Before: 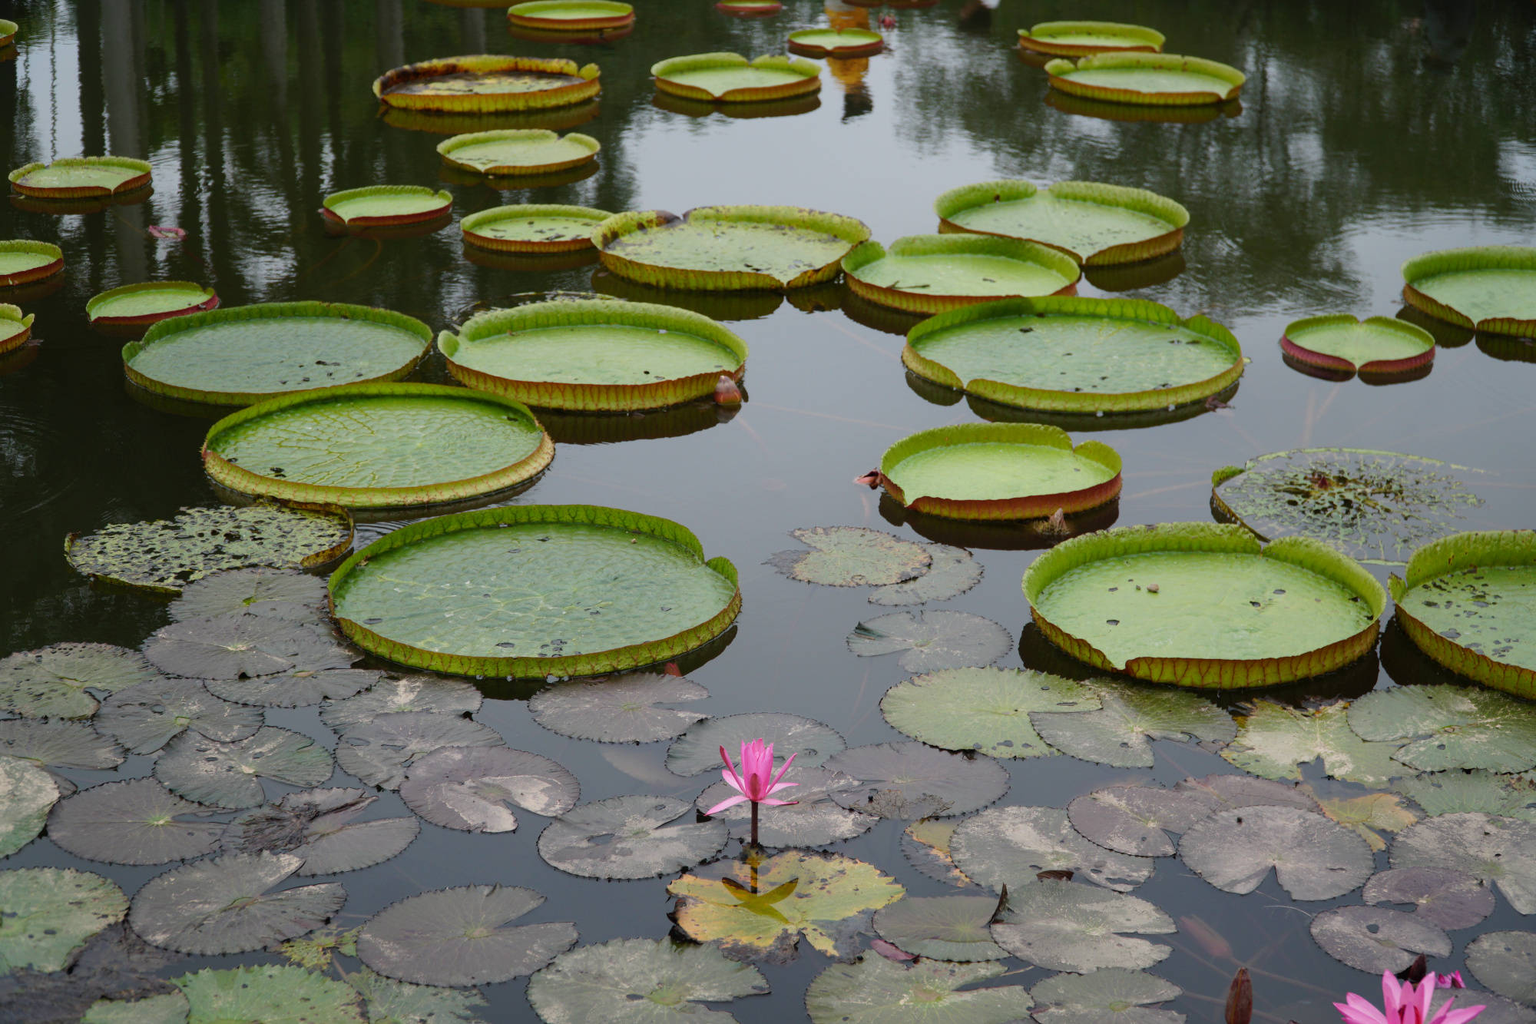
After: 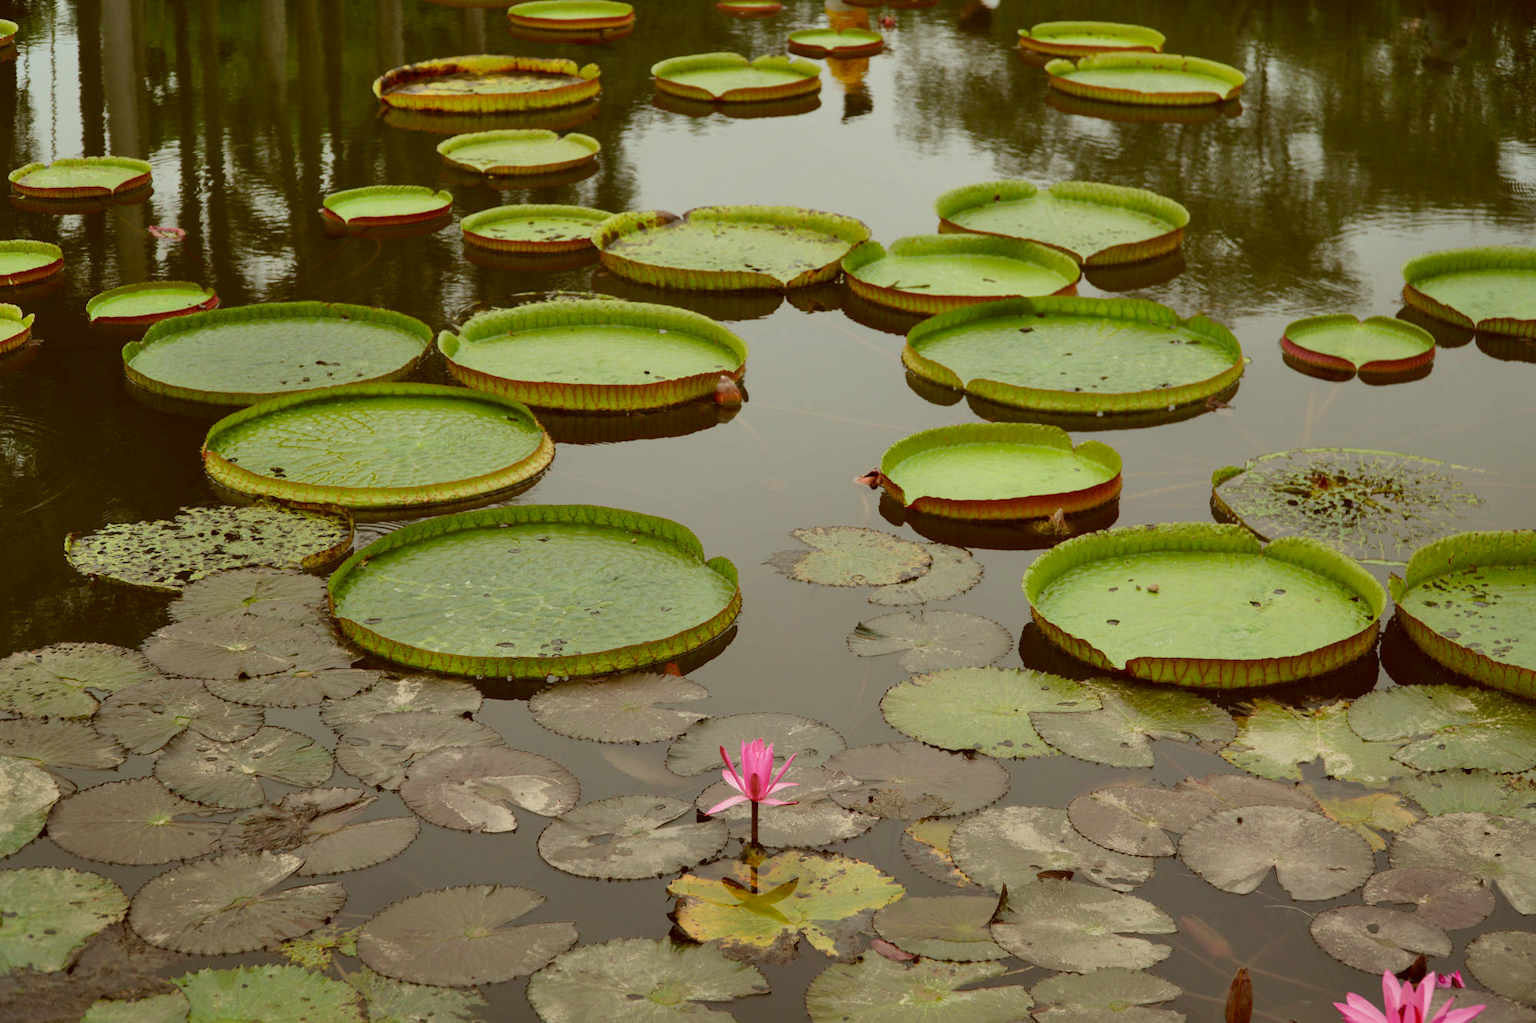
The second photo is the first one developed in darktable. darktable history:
shadows and highlights: highlights color adjustment 79.04%, low approximation 0.01, soften with gaussian
color correction: highlights a* -5.4, highlights b* 9.8, shadows a* 9.31, shadows b* 24.31
contrast equalizer: y [[0.5 ×6], [0.5 ×6], [0.975, 0.964, 0.925, 0.865, 0.793, 0.721], [0 ×6], [0 ×6]]
